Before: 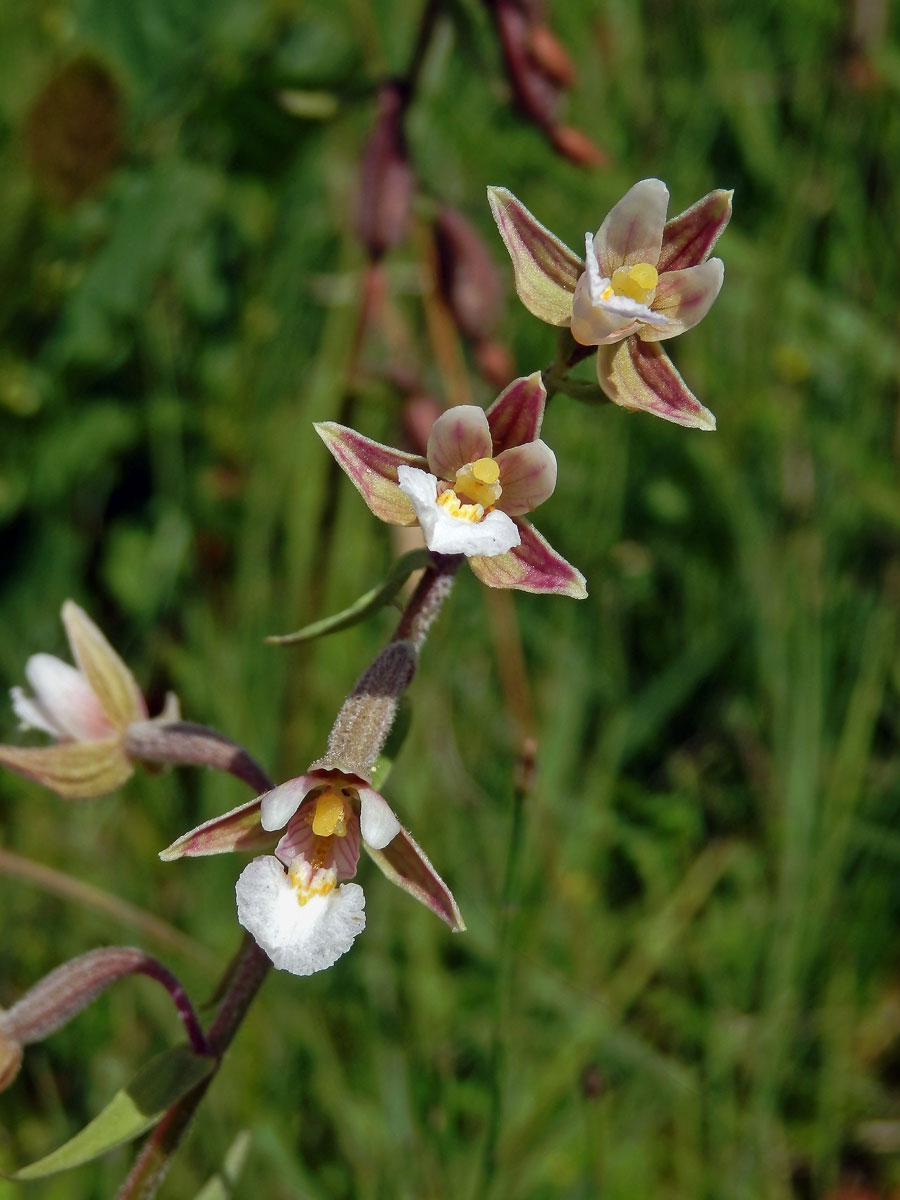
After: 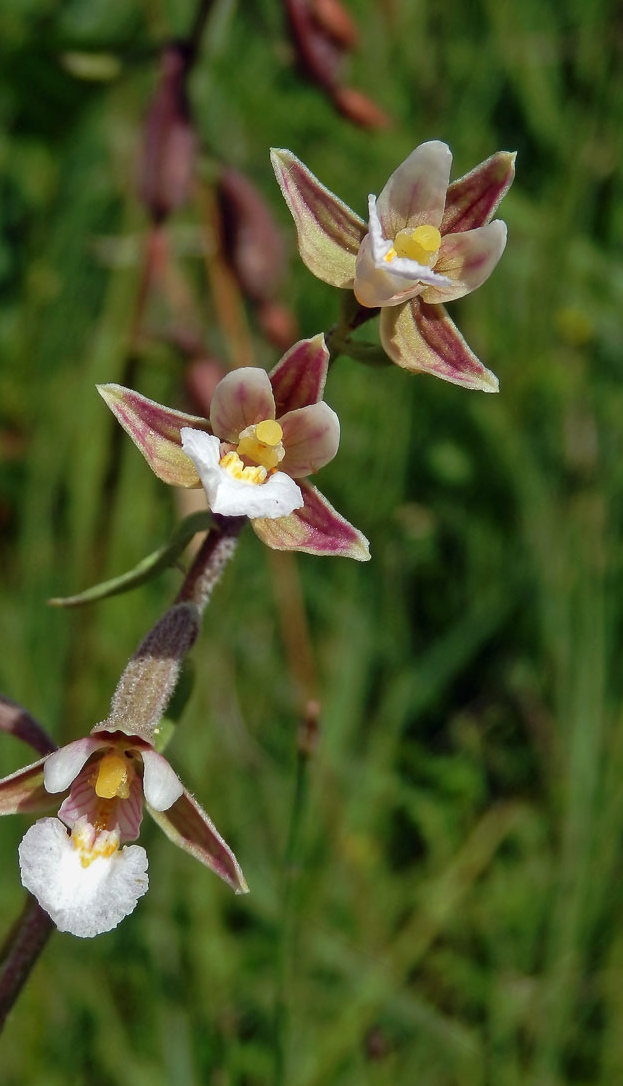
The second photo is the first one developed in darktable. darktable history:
tone equalizer: on, module defaults
crop and rotate: left 24.145%, top 3.21%, right 6.609%, bottom 6.229%
